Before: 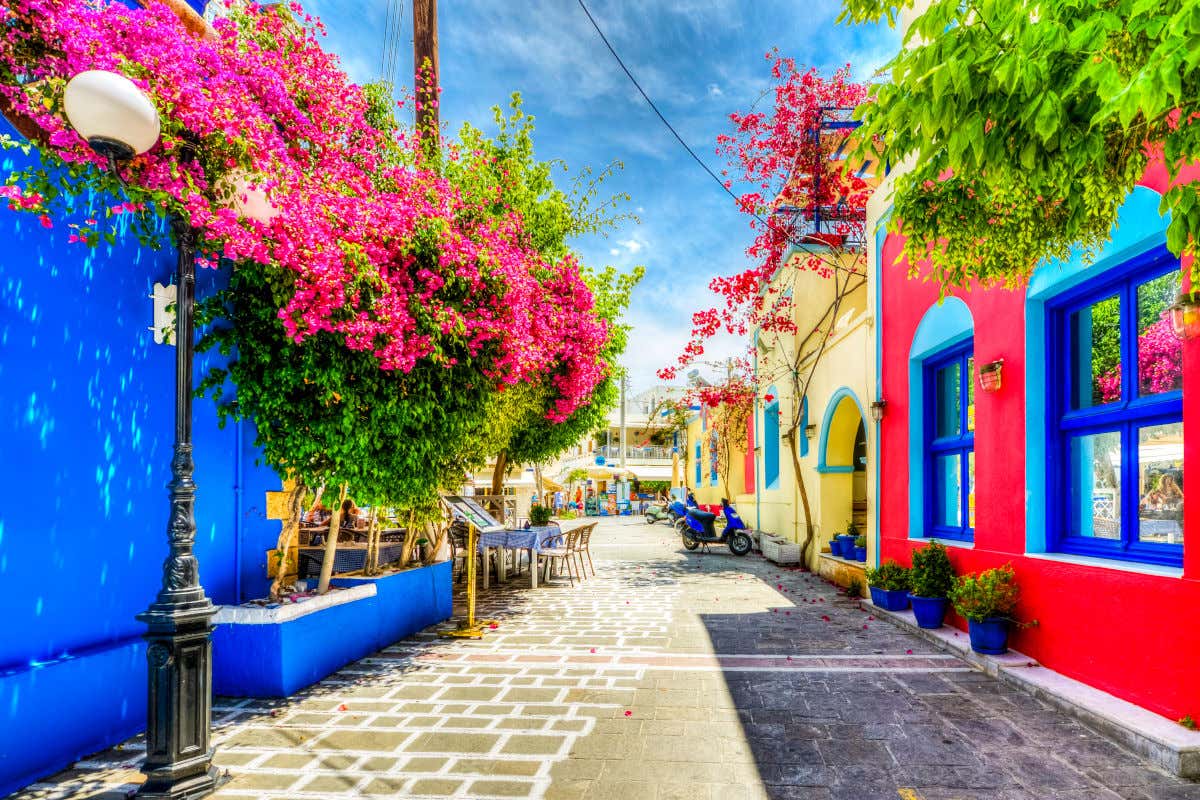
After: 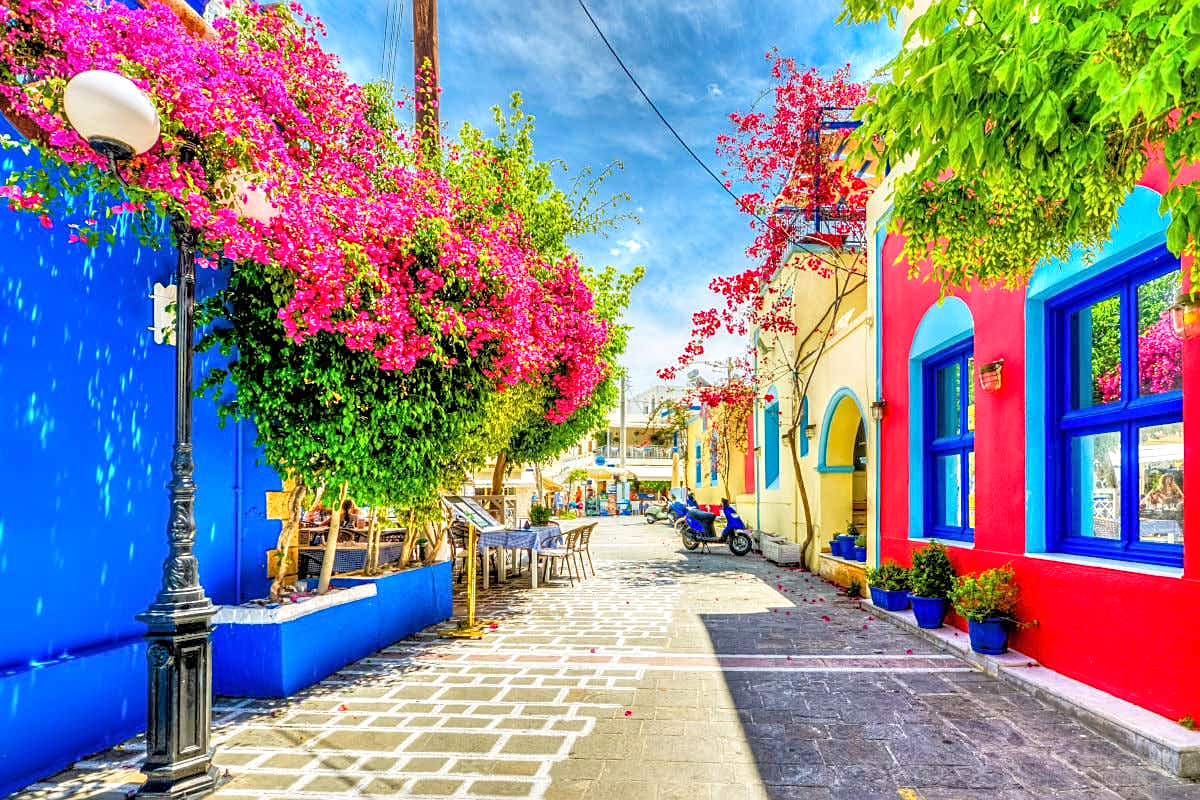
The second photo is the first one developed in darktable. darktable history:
sharpen: on, module defaults
tone equalizer: -7 EV 0.163 EV, -6 EV 0.628 EV, -5 EV 1.14 EV, -4 EV 1.36 EV, -3 EV 1.12 EV, -2 EV 0.6 EV, -1 EV 0.165 EV, mask exposure compensation -0.502 EV
